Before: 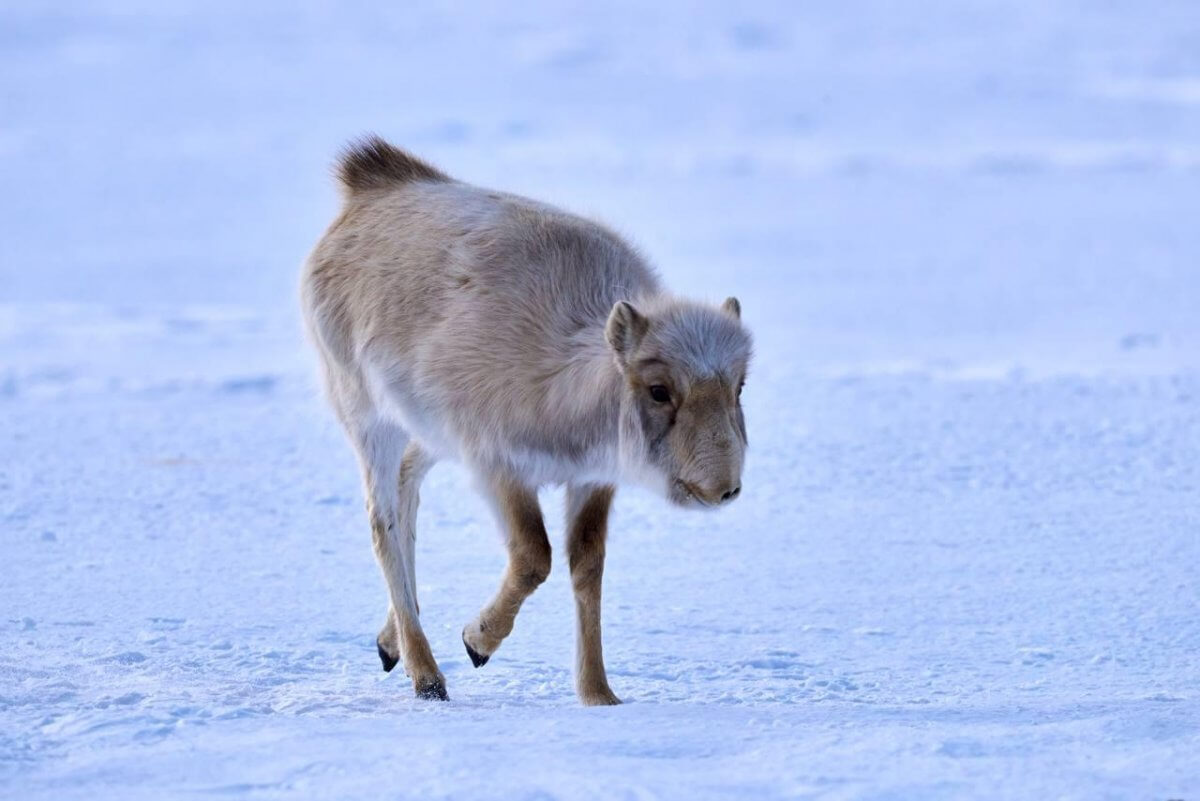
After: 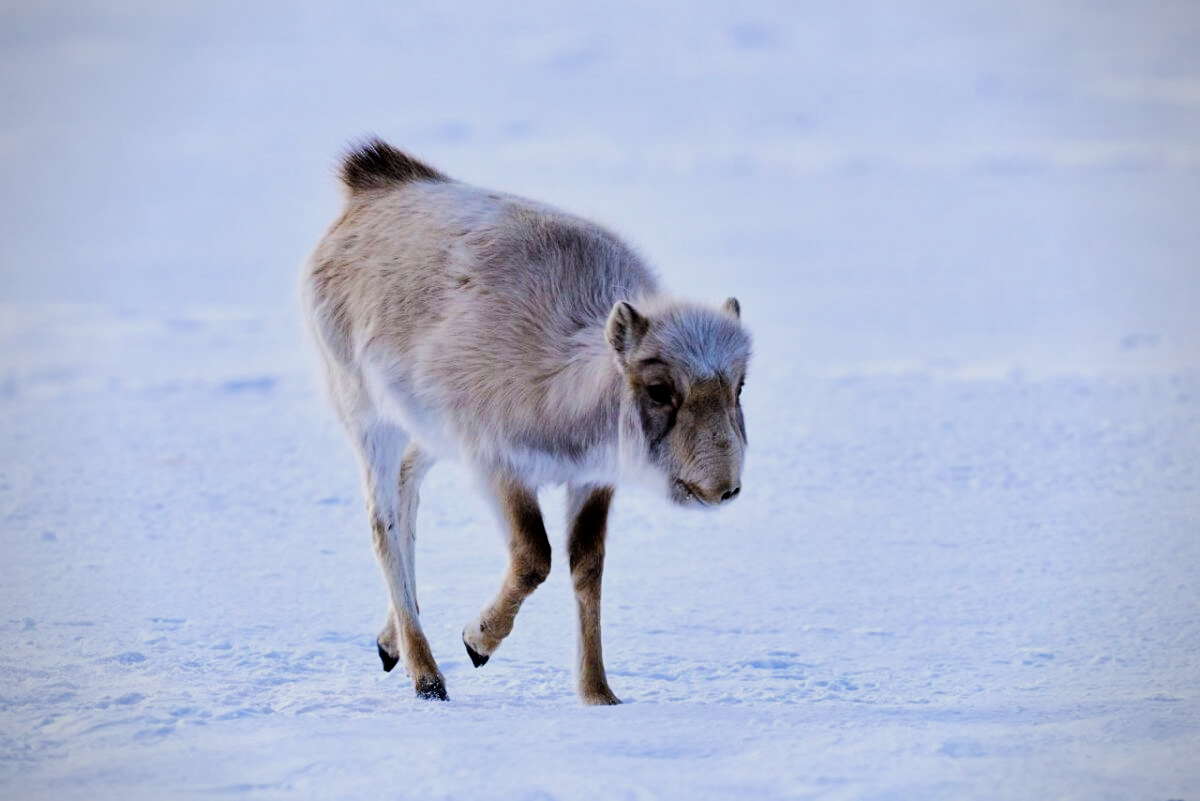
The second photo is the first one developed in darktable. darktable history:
color balance rgb: perceptual saturation grading › global saturation 35%, perceptual saturation grading › highlights -30%, perceptual saturation grading › shadows 35%, perceptual brilliance grading › global brilliance 3%, perceptual brilliance grading › highlights -3%, perceptual brilliance grading › shadows 3%
filmic rgb: black relative exposure -5 EV, hardness 2.88, contrast 1.4, highlights saturation mix -30%
vignetting: fall-off radius 60.92%
